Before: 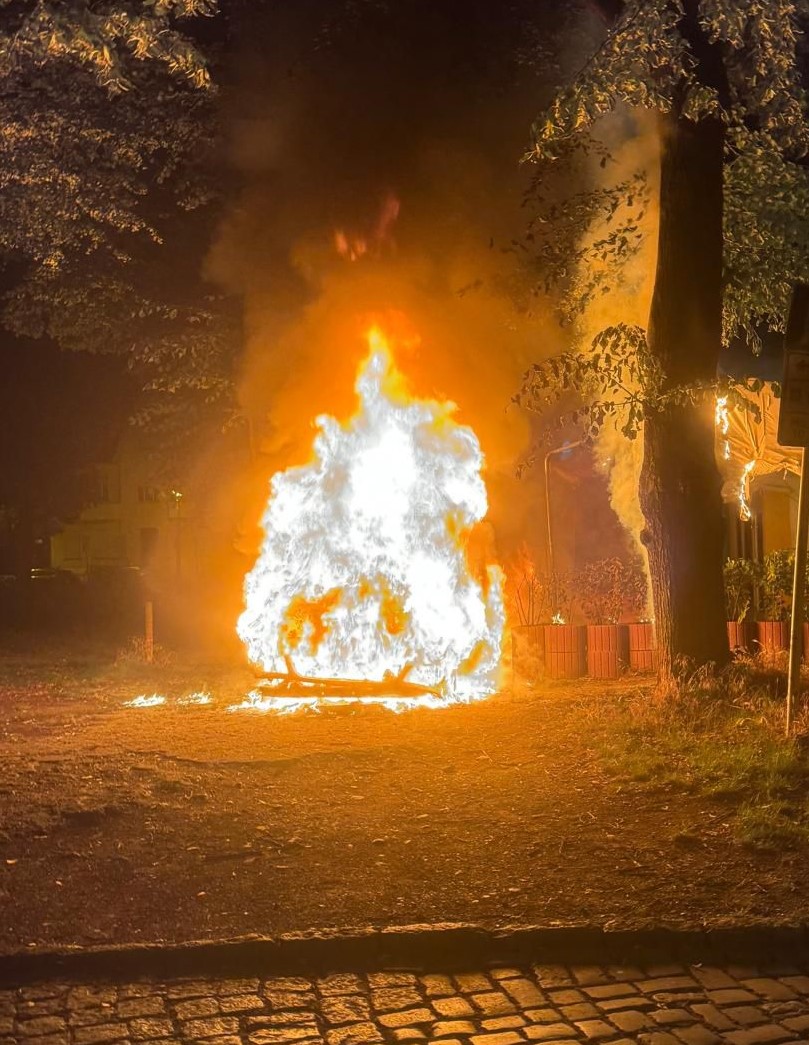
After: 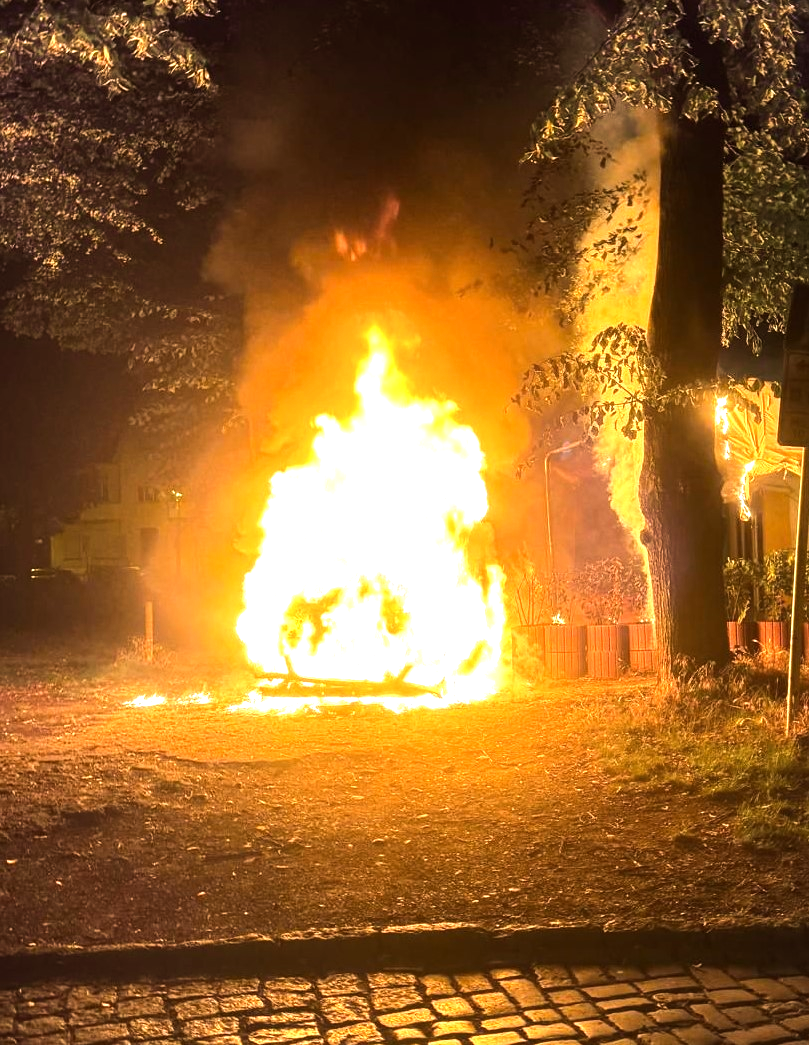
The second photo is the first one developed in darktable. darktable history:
tone equalizer: -8 EV -0.75 EV, -7 EV -0.7 EV, -6 EV -0.6 EV, -5 EV -0.4 EV, -3 EV 0.4 EV, -2 EV 0.6 EV, -1 EV 0.7 EV, +0 EV 0.75 EV, edges refinement/feathering 500, mask exposure compensation -1.57 EV, preserve details no
exposure: exposure 0.515 EV, compensate highlight preservation false
velvia: strength 45%
